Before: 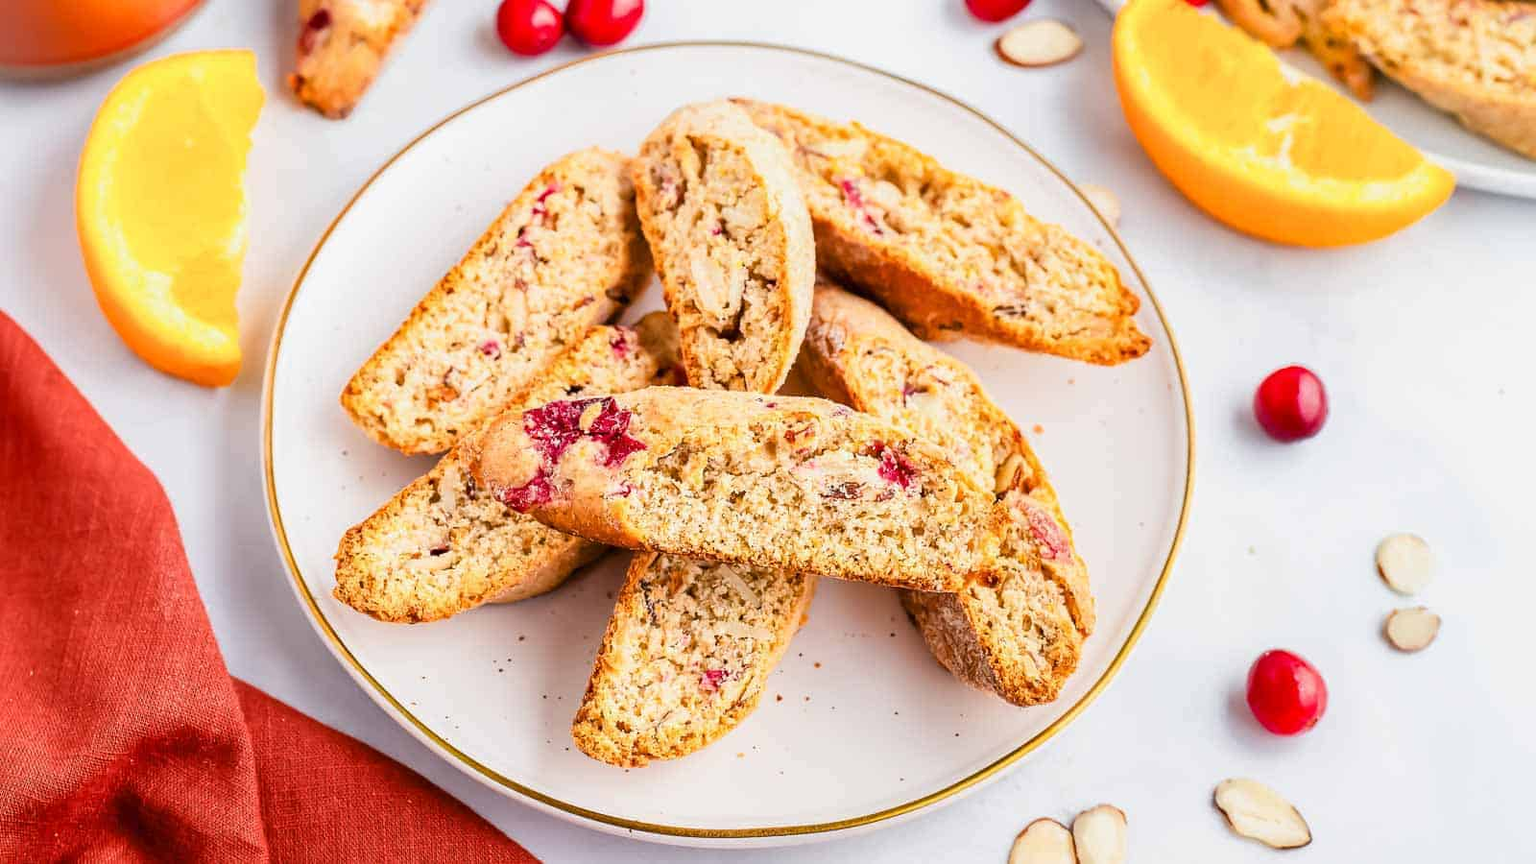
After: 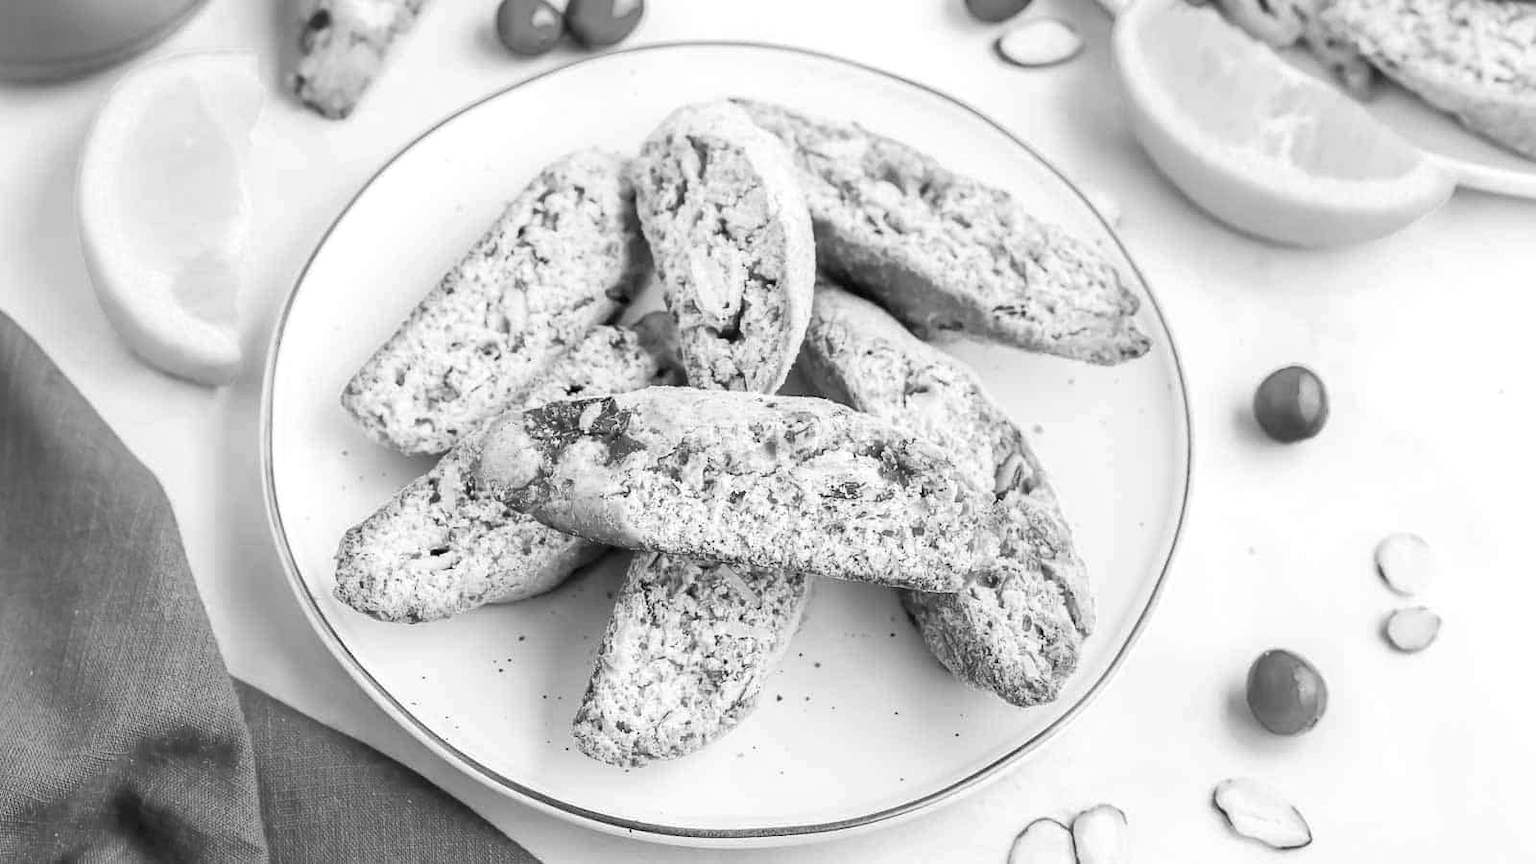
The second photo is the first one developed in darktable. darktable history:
exposure: exposure 0.2 EV, compensate highlight preservation false
monochrome: on, module defaults
